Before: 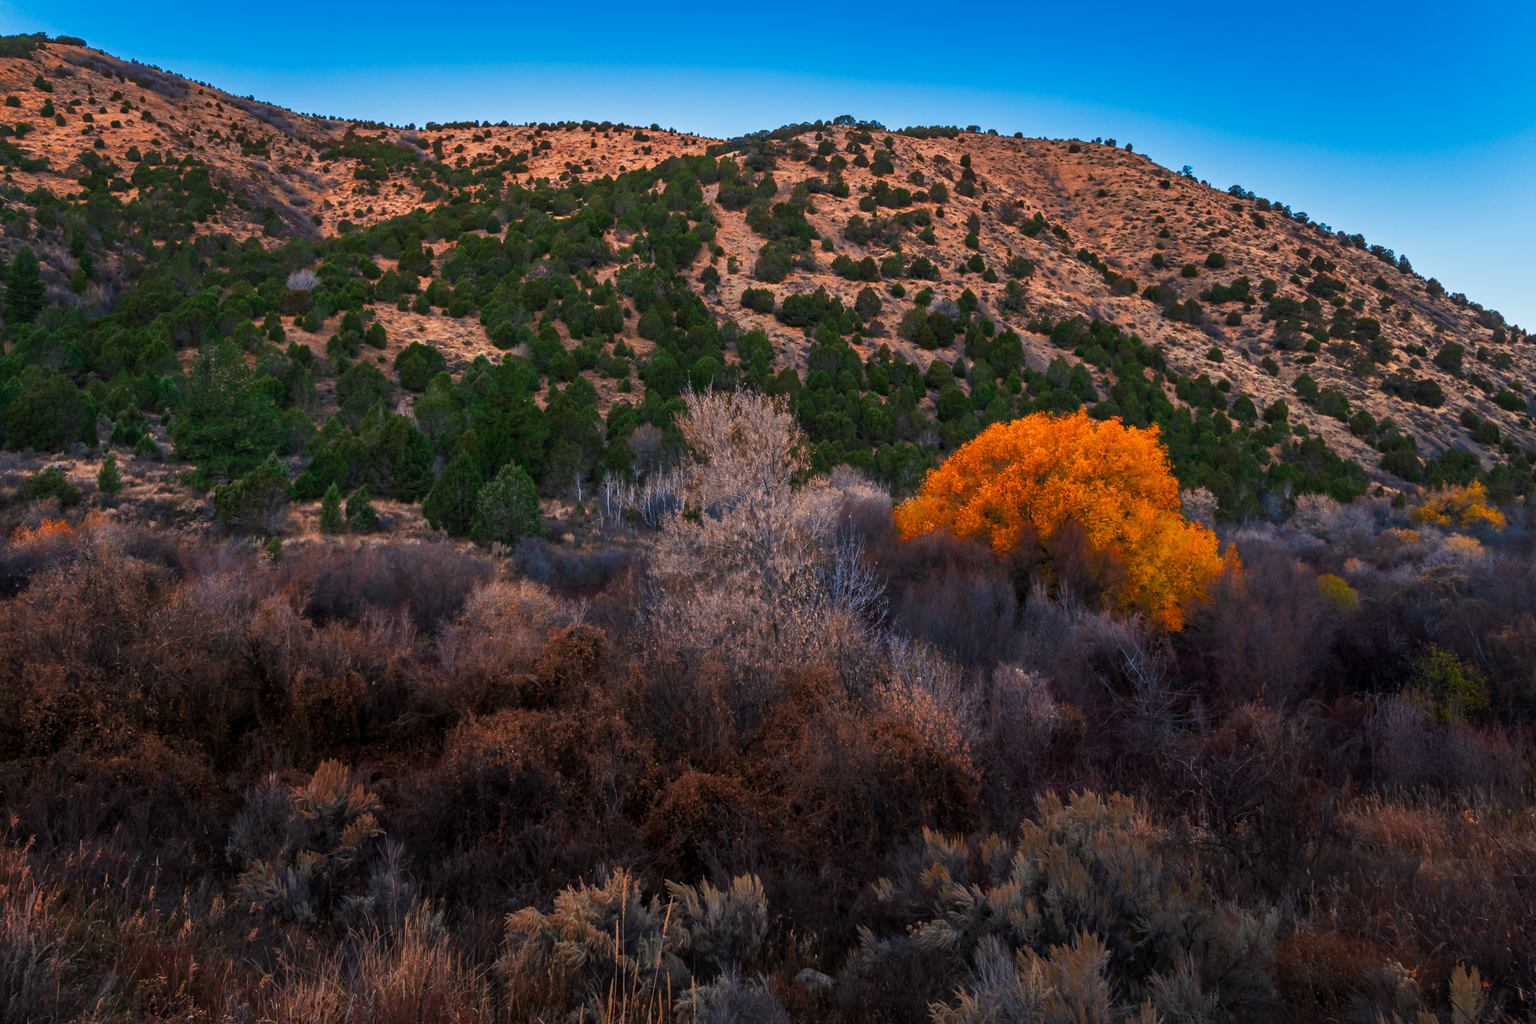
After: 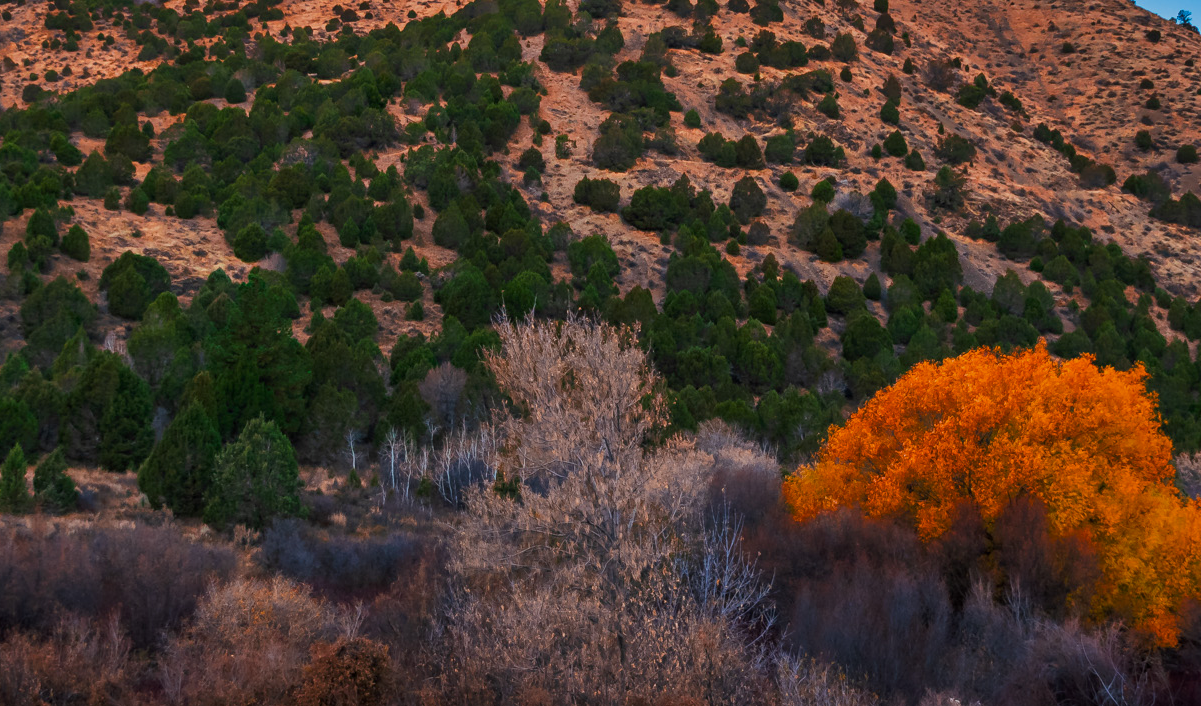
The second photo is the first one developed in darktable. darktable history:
shadows and highlights: radius 121.13, shadows 21.4, white point adjustment -9.72, highlights -14.39, soften with gaussian
crop: left 20.932%, top 15.471%, right 21.848%, bottom 34.081%
